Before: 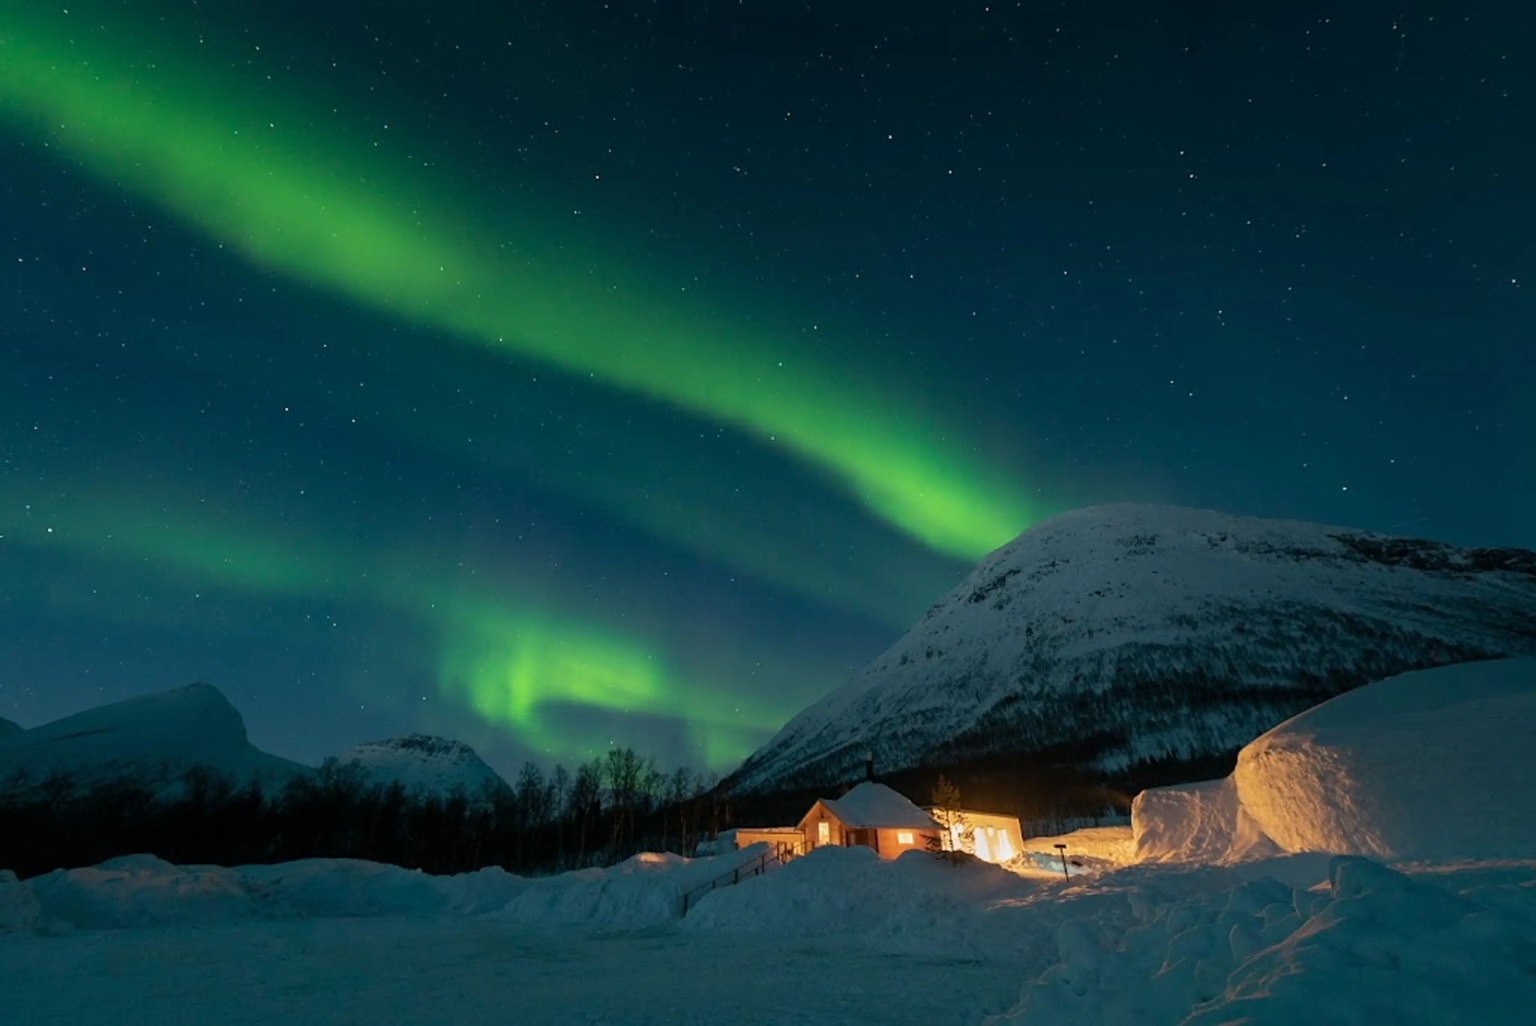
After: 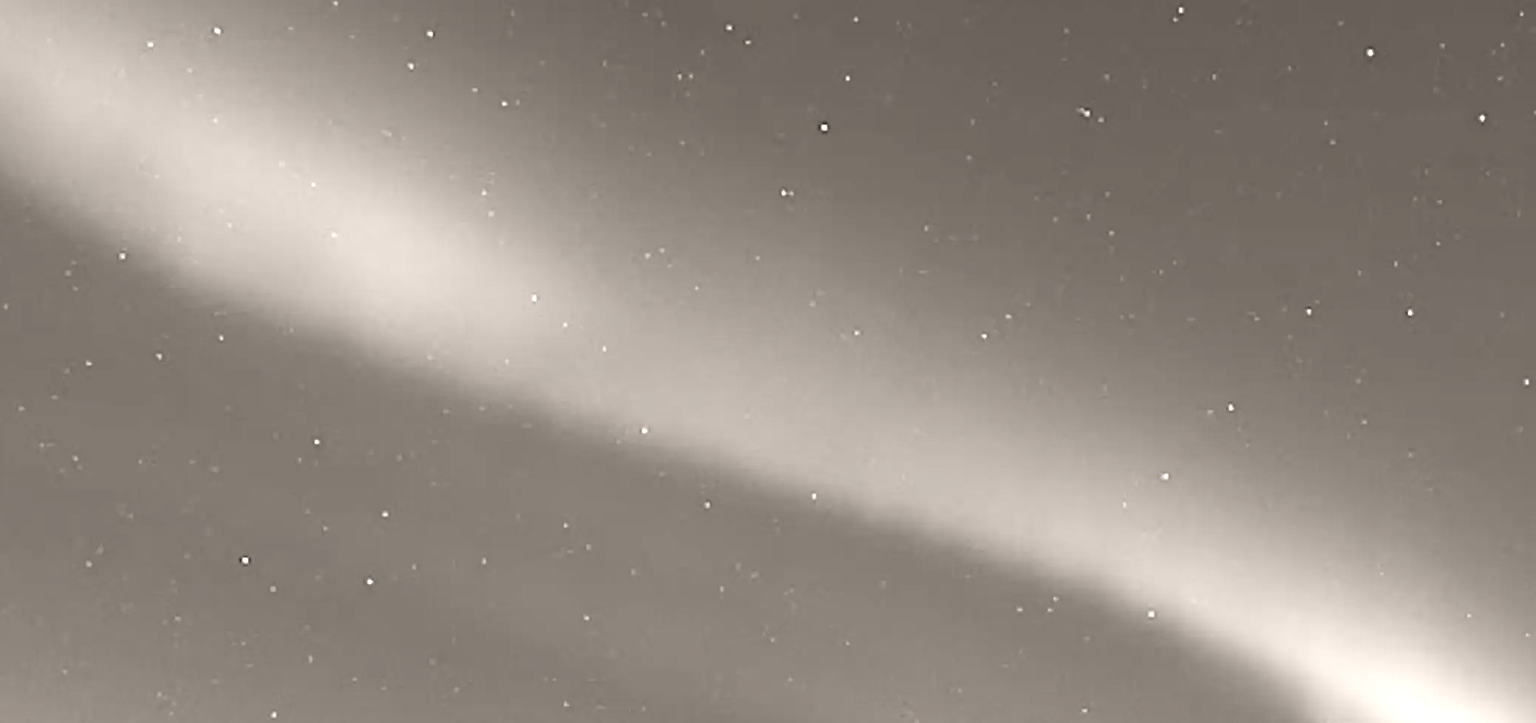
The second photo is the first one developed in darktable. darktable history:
sharpen: radius 4
colorize: hue 34.49°, saturation 35.33%, source mix 100%, lightness 55%, version 1
crop: left 10.121%, top 10.631%, right 36.218%, bottom 51.526%
